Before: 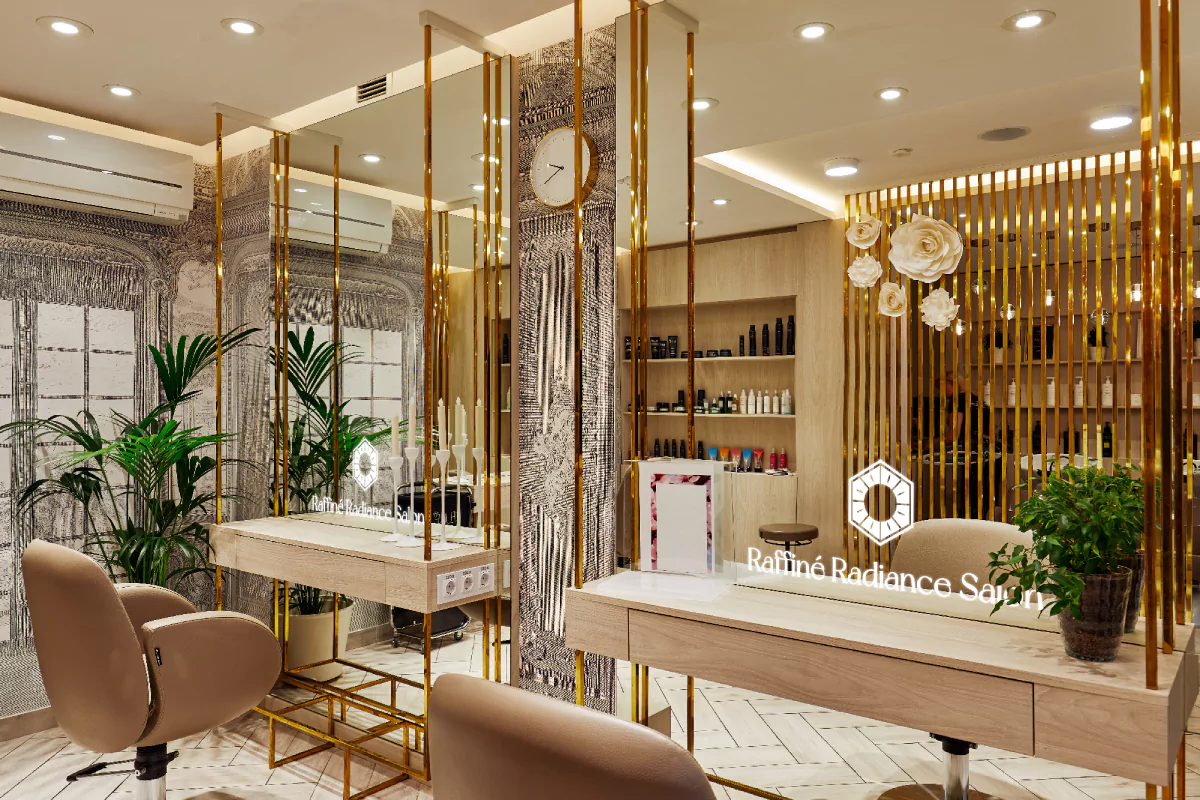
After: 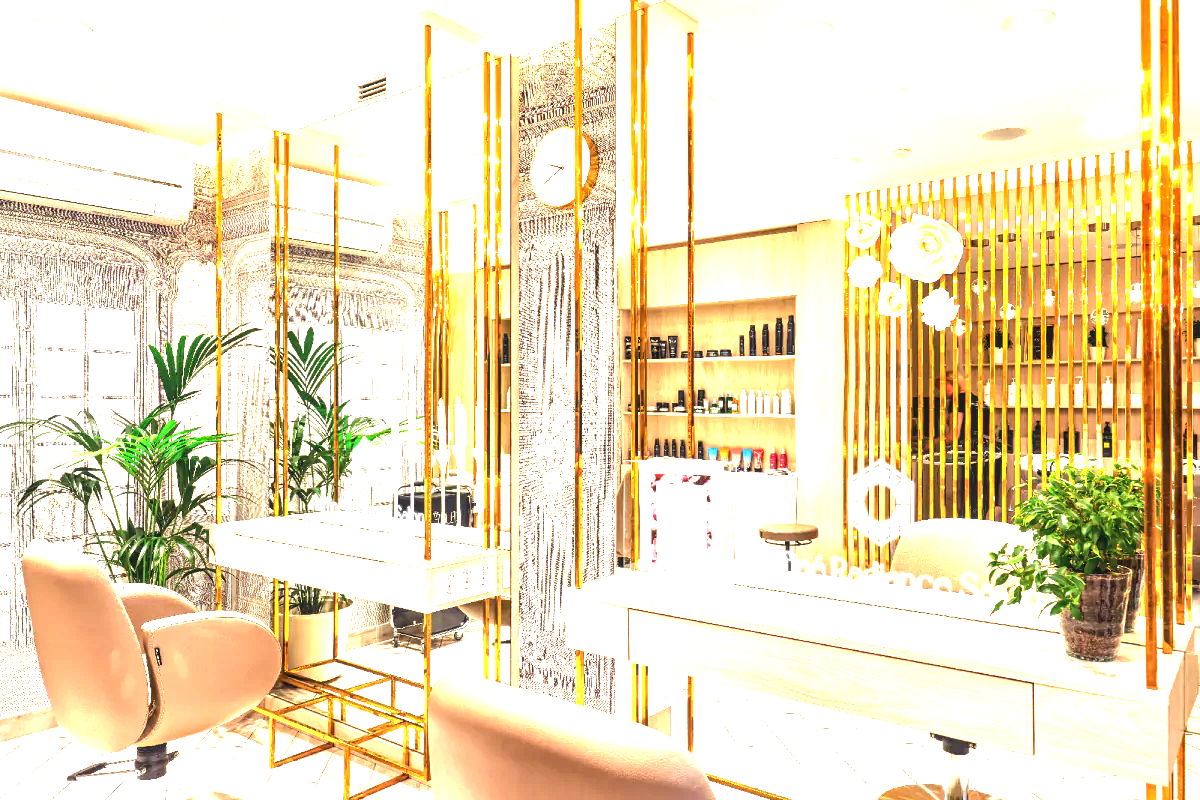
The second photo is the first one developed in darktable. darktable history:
tone equalizer: -8 EV -0.417 EV, -7 EV -0.389 EV, -6 EV -0.333 EV, -5 EV -0.222 EV, -3 EV 0.222 EV, -2 EV 0.333 EV, -1 EV 0.389 EV, +0 EV 0.417 EV, edges refinement/feathering 500, mask exposure compensation -1.25 EV, preserve details no
exposure: exposure 2.207 EV, compensate highlight preservation false
local contrast: detail 130%
white balance: red 1, blue 1
